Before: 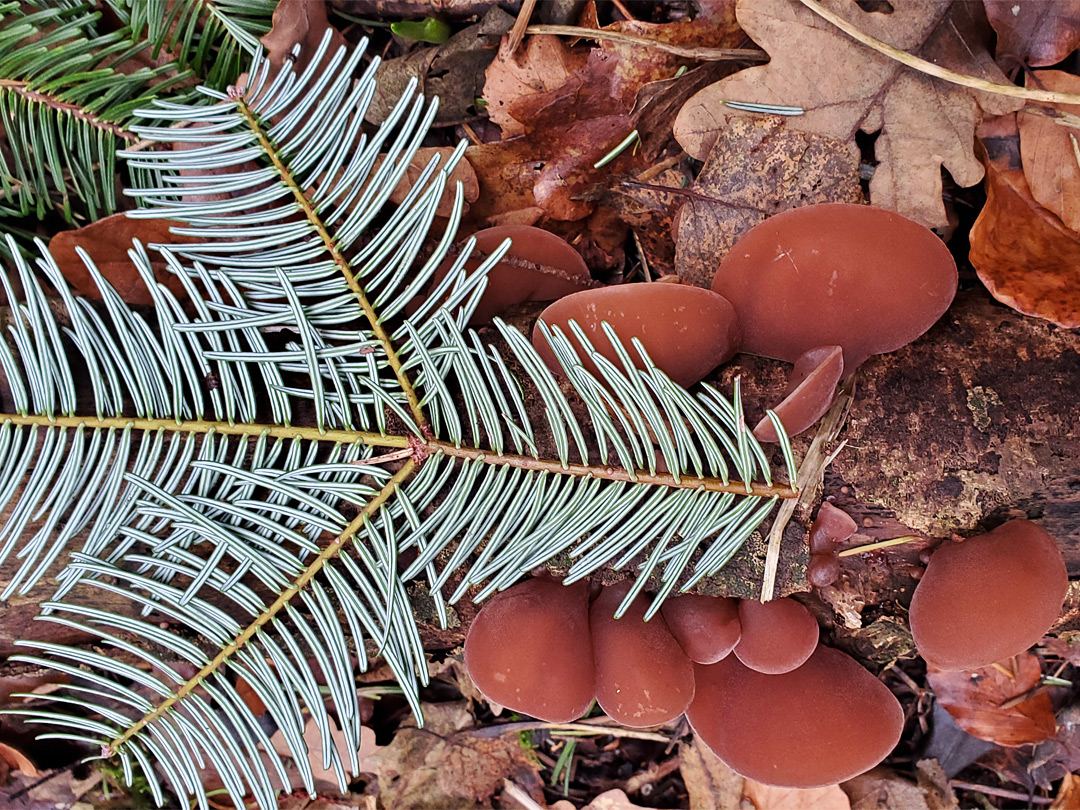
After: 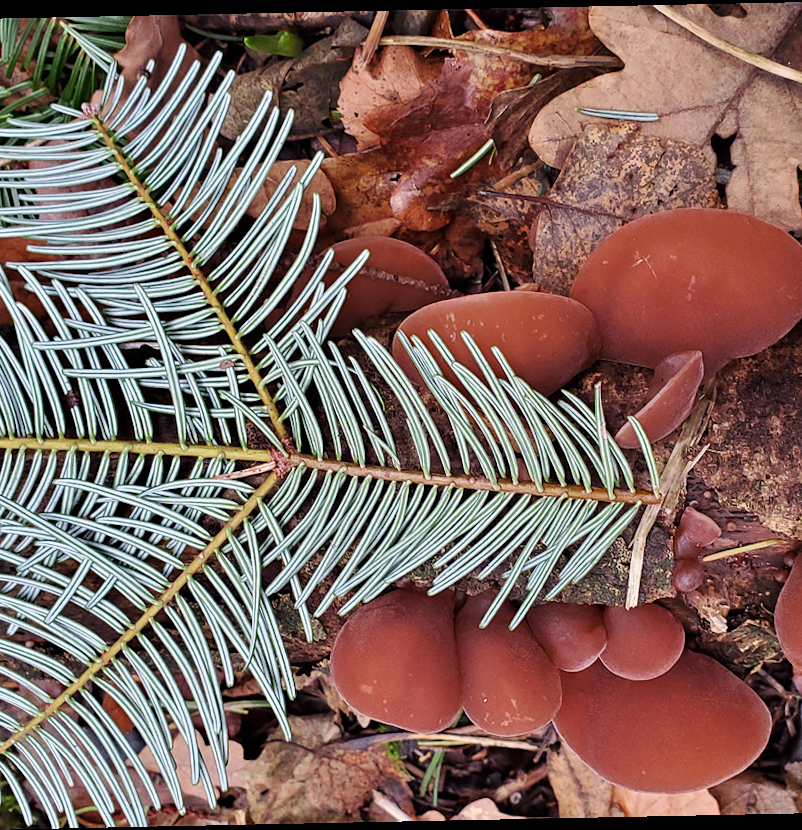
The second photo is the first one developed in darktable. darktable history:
rotate and perspective: rotation -1.17°, automatic cropping off
crop: left 13.443%, right 13.31%
